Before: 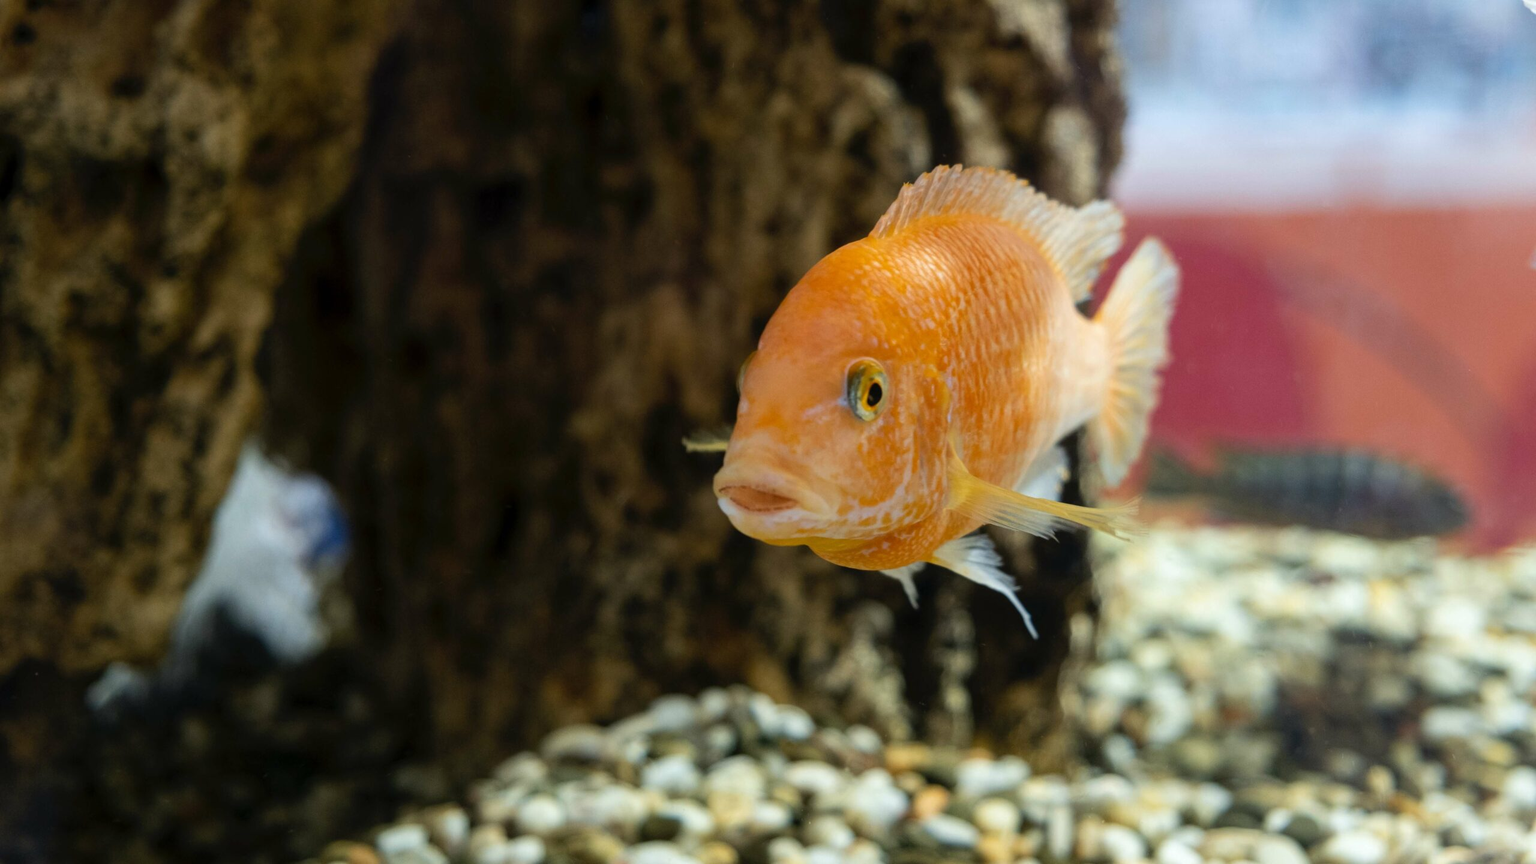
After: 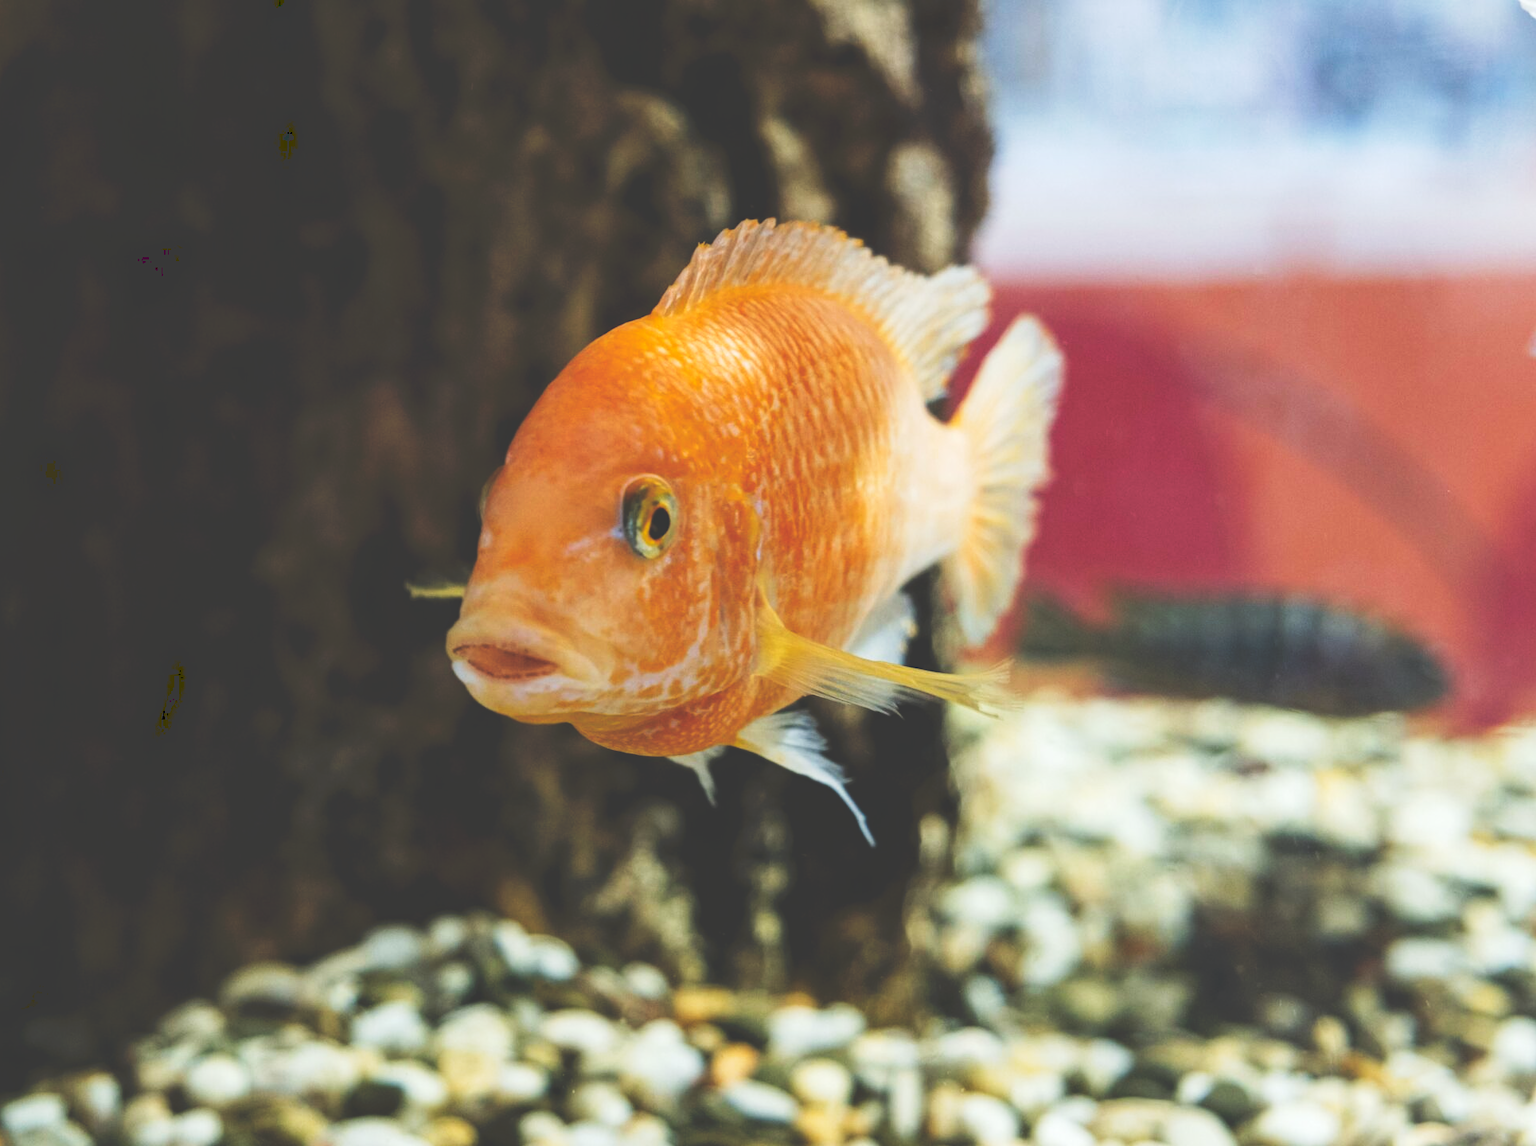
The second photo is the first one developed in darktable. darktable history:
local contrast: highlights 61%, shadows 106%, detail 107%, midtone range 0.529
tone curve: curves: ch0 [(0, 0) (0.003, 0.24) (0.011, 0.24) (0.025, 0.24) (0.044, 0.244) (0.069, 0.244) (0.1, 0.252) (0.136, 0.264) (0.177, 0.274) (0.224, 0.284) (0.277, 0.313) (0.335, 0.361) (0.399, 0.415) (0.468, 0.498) (0.543, 0.595) (0.623, 0.695) (0.709, 0.793) (0.801, 0.883) (0.898, 0.942) (1, 1)], preserve colors none
crop and rotate: left 24.6%
